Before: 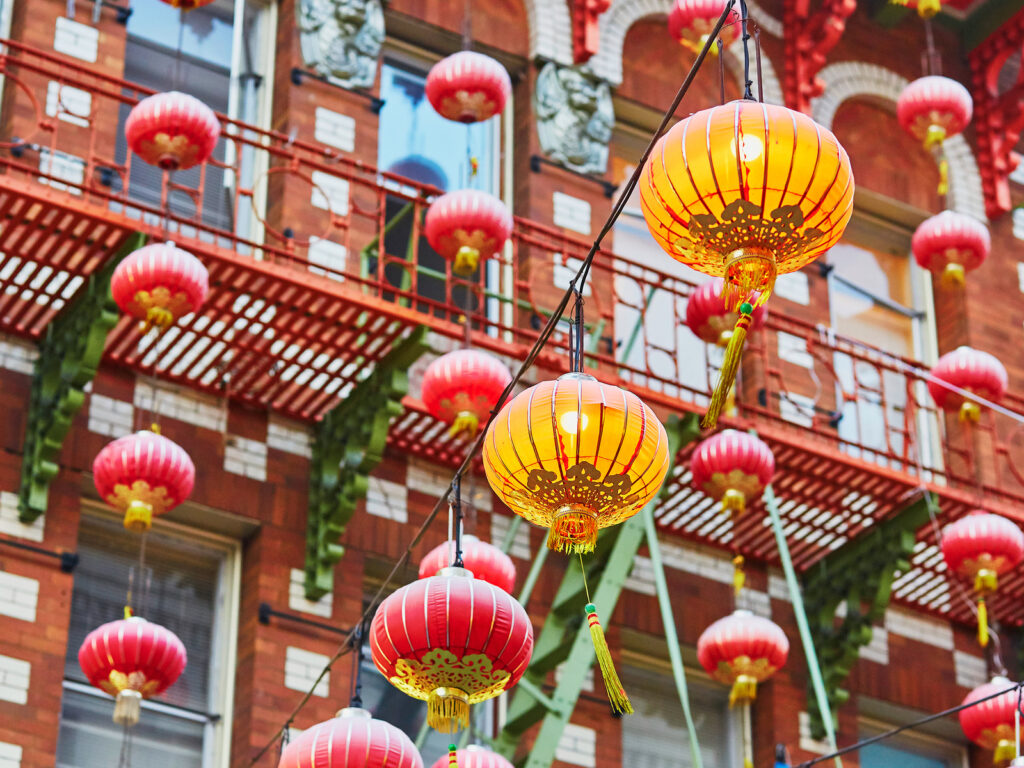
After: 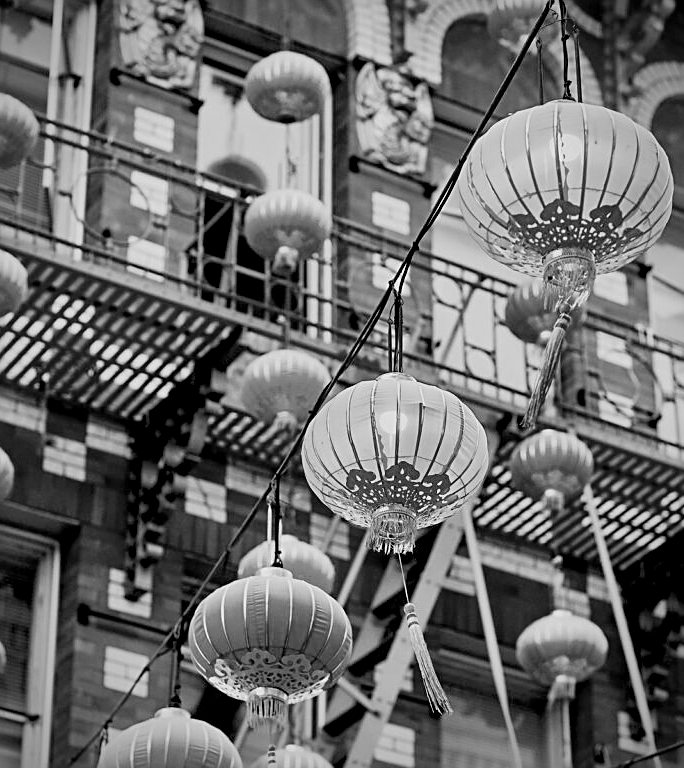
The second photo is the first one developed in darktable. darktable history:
white balance: red 1.08, blue 0.791
exposure: black level correction 0.046, exposure -0.228 EV, compensate highlight preservation false
monochrome: on, module defaults
crop and rotate: left 17.732%, right 15.423%
rgb curve: mode RGB, independent channels
vignetting: on, module defaults
base curve: curves: ch0 [(0, 0) (0.472, 0.508) (1, 1)]
sharpen: on, module defaults
